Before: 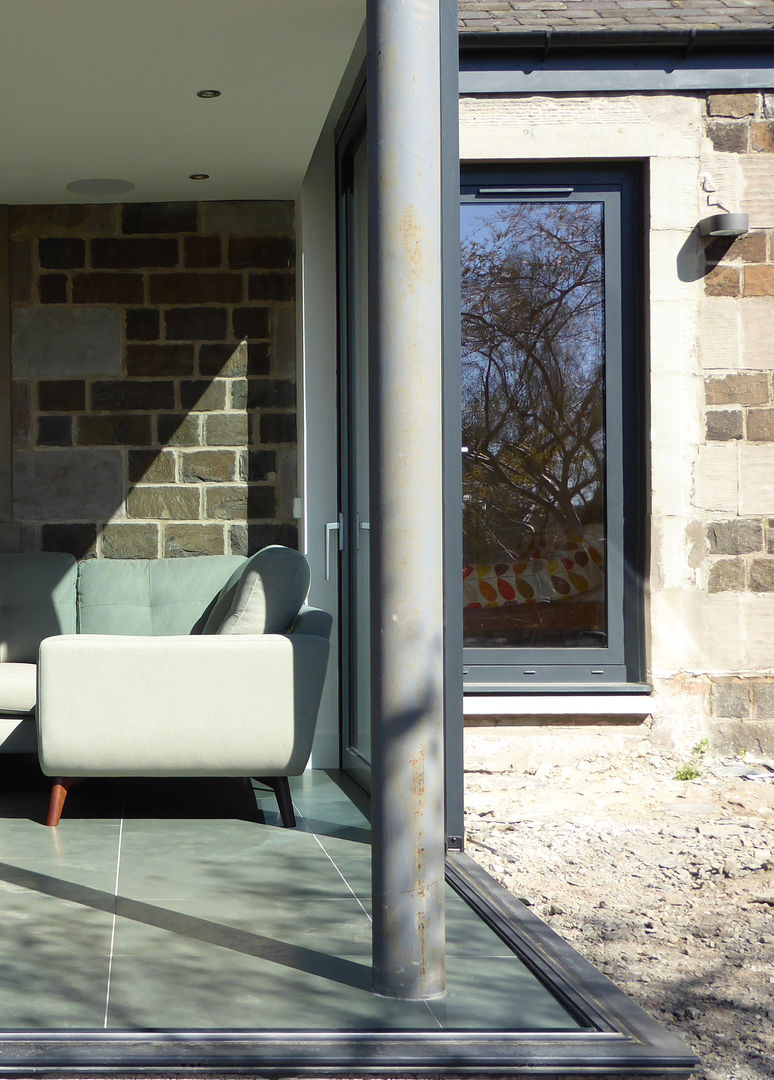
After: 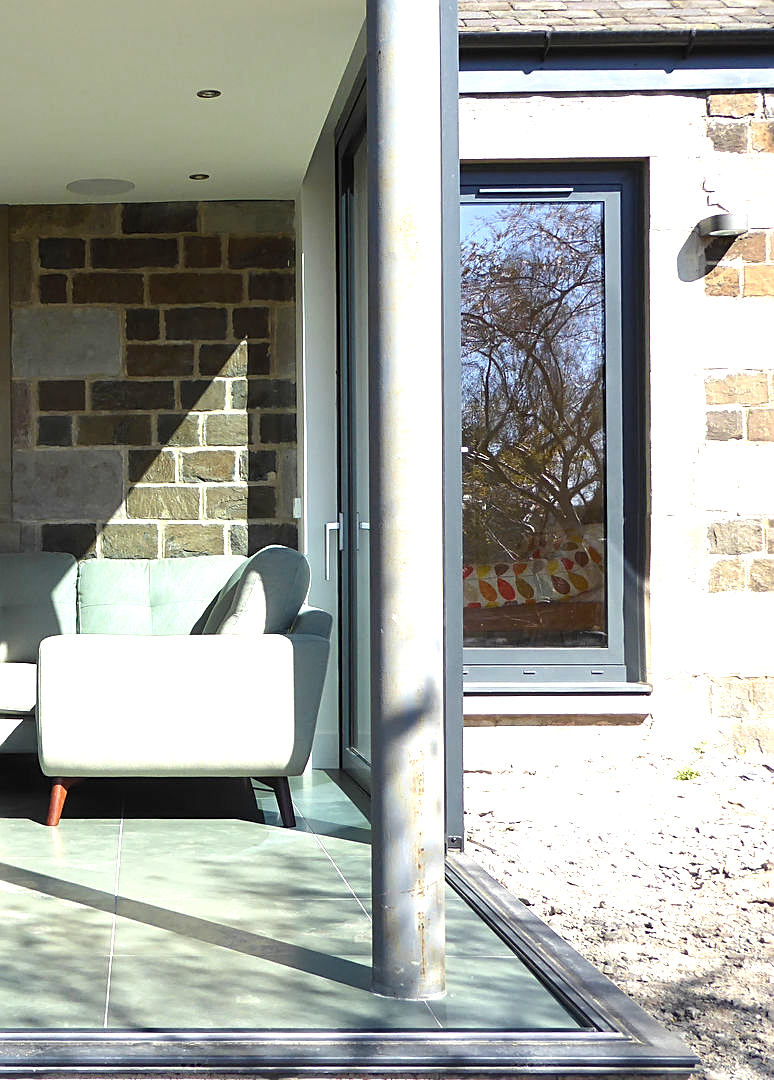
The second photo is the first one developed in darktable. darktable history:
exposure: exposure 1.089 EV, compensate highlight preservation false
sharpen: on, module defaults
